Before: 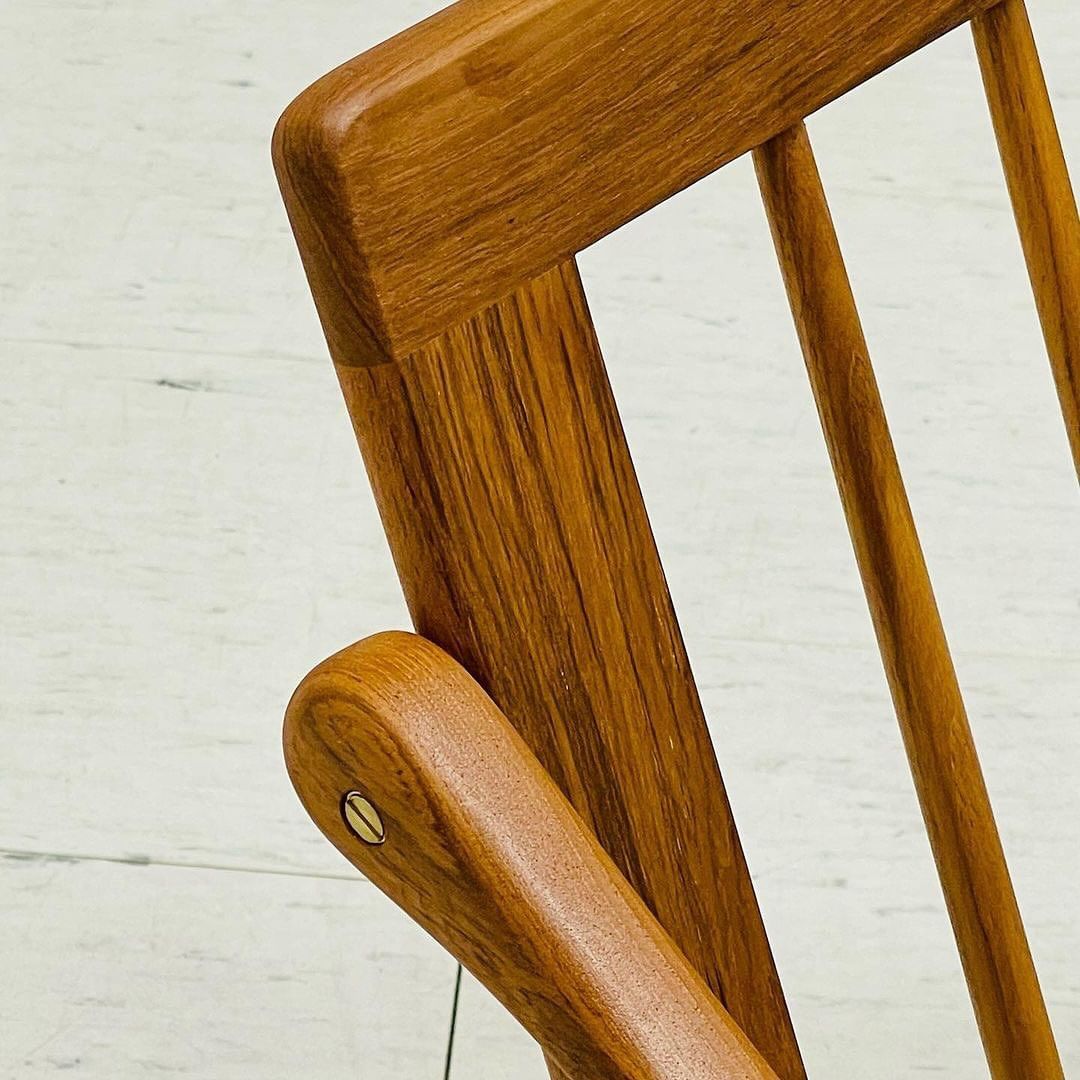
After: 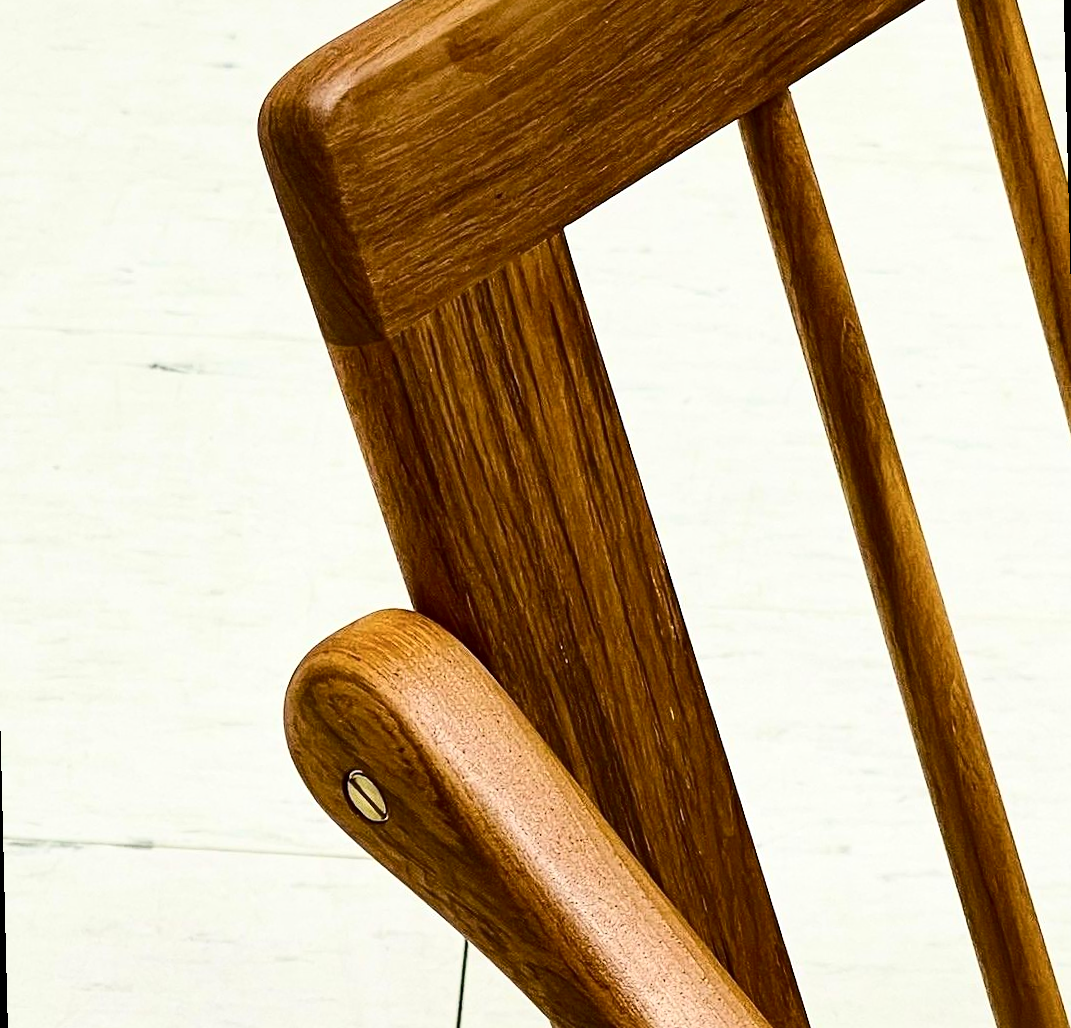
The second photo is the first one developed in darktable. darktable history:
contrast brightness saturation: contrast 0.28
tone equalizer: -8 EV -0.001 EV, -7 EV 0.001 EV, -6 EV -0.002 EV, -5 EV -0.003 EV, -4 EV -0.062 EV, -3 EV -0.222 EV, -2 EV -0.267 EV, -1 EV 0.105 EV, +0 EV 0.303 EV
rotate and perspective: rotation -1.42°, crop left 0.016, crop right 0.984, crop top 0.035, crop bottom 0.965
